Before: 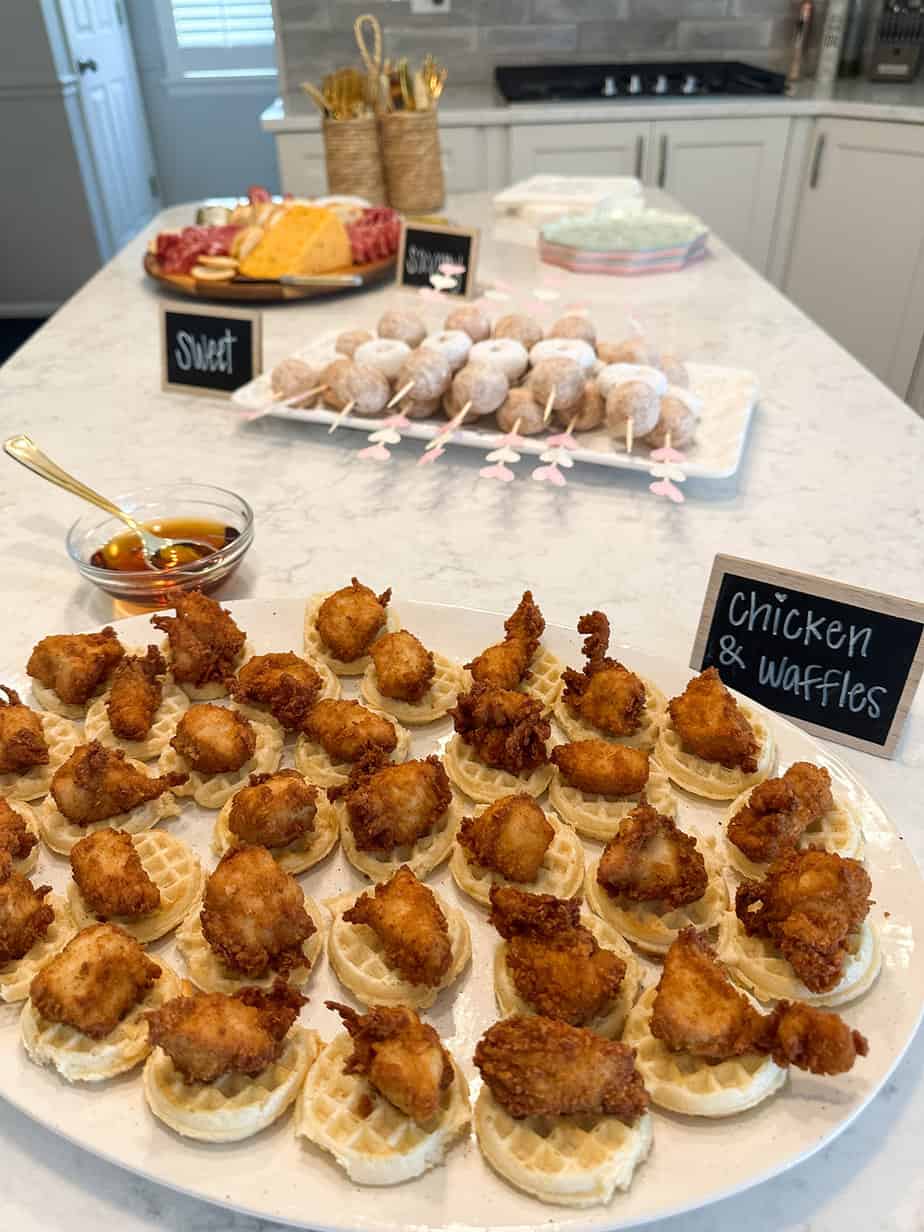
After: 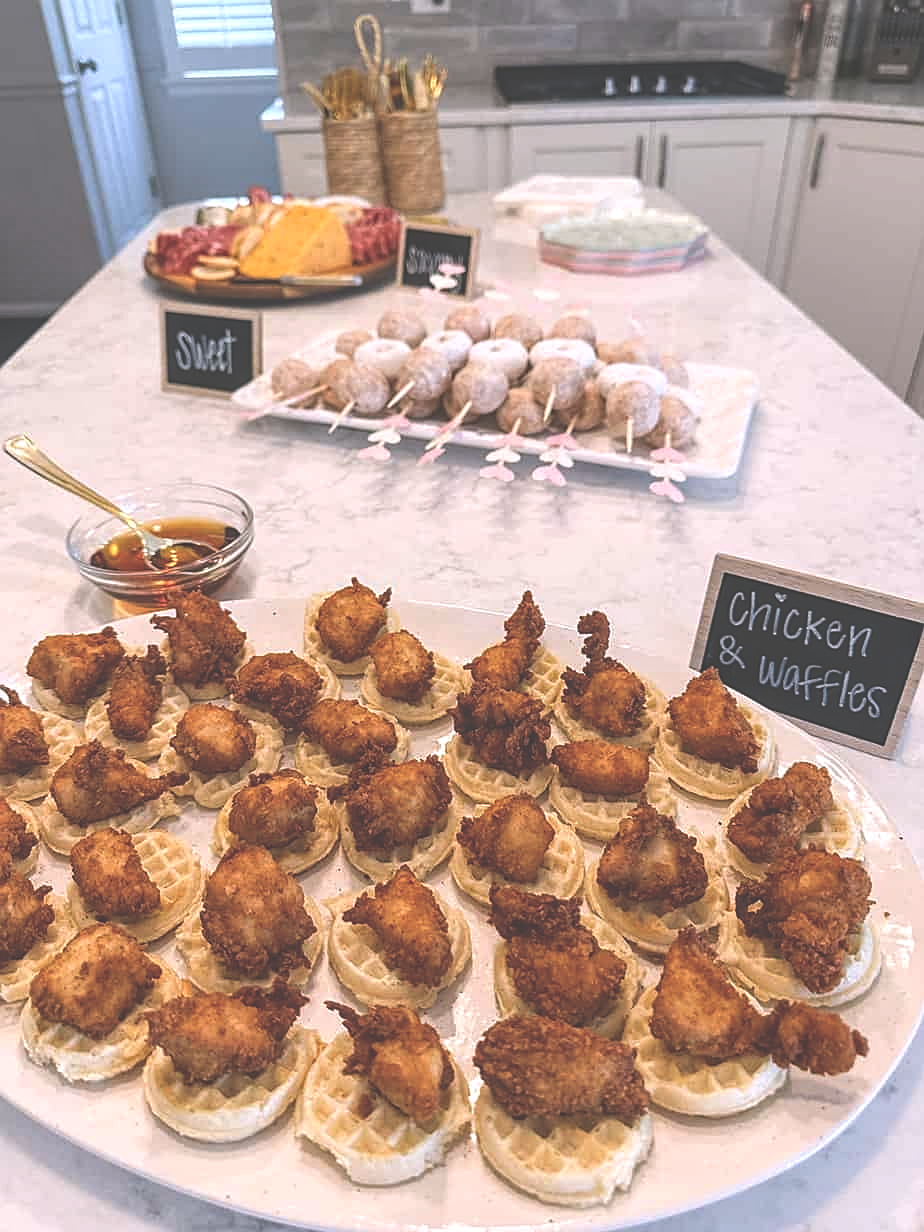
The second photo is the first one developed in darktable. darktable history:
local contrast: on, module defaults
exposure: black level correction -0.062, exposure -0.05 EV, compensate highlight preservation false
sharpen: on, module defaults
white balance: red 1.05, blue 1.072
